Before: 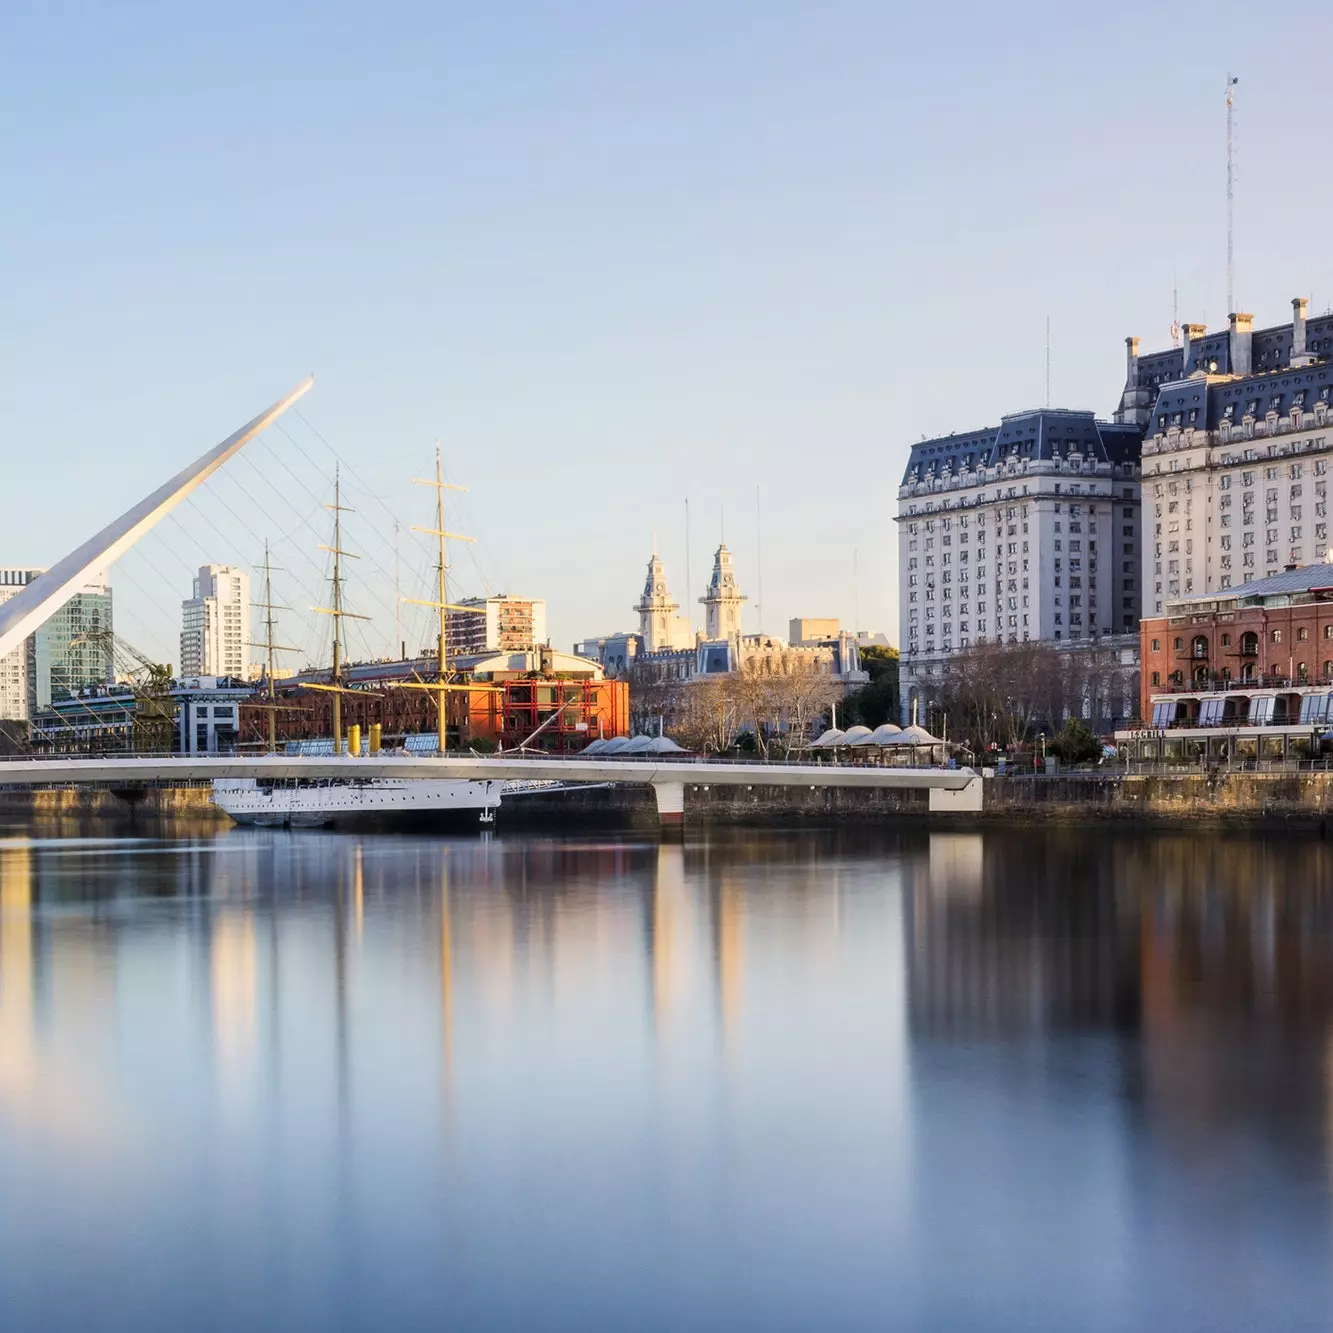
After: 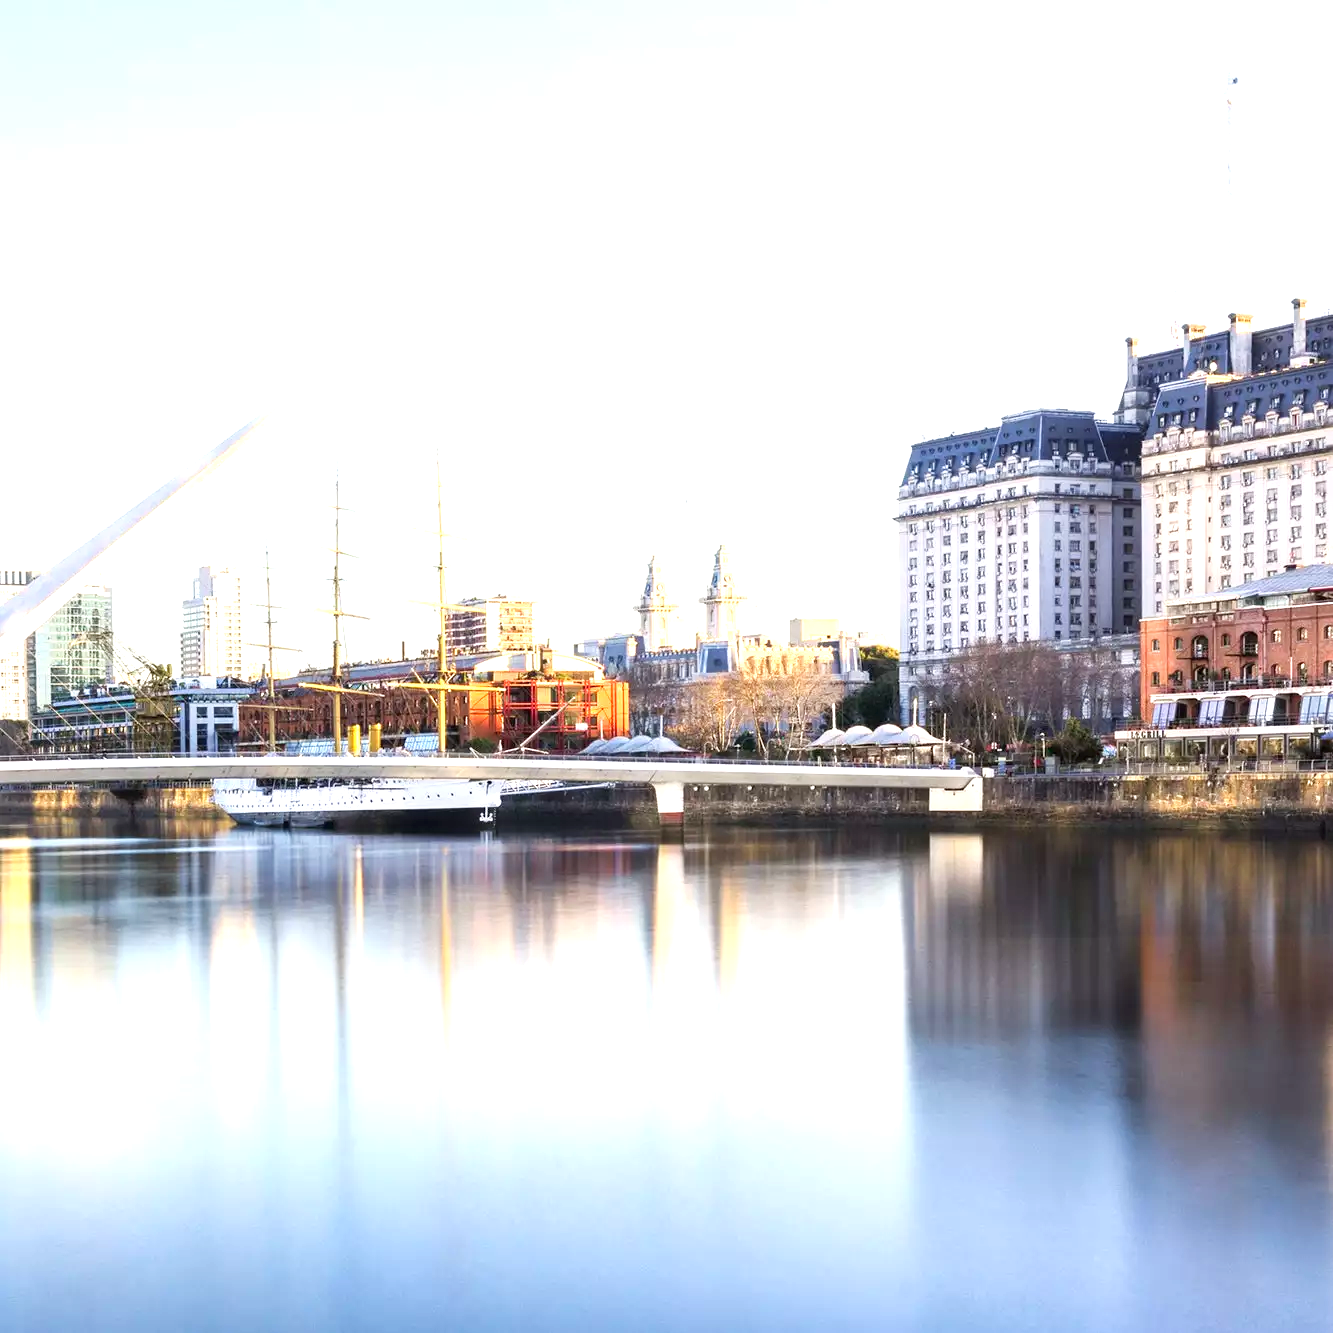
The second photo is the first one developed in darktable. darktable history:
base curve: curves: ch0 [(0, 0) (0.472, 0.508) (1, 1)], preserve colors none
exposure: black level correction 0, exposure 1.2 EV, compensate exposure bias true, compensate highlight preservation false
